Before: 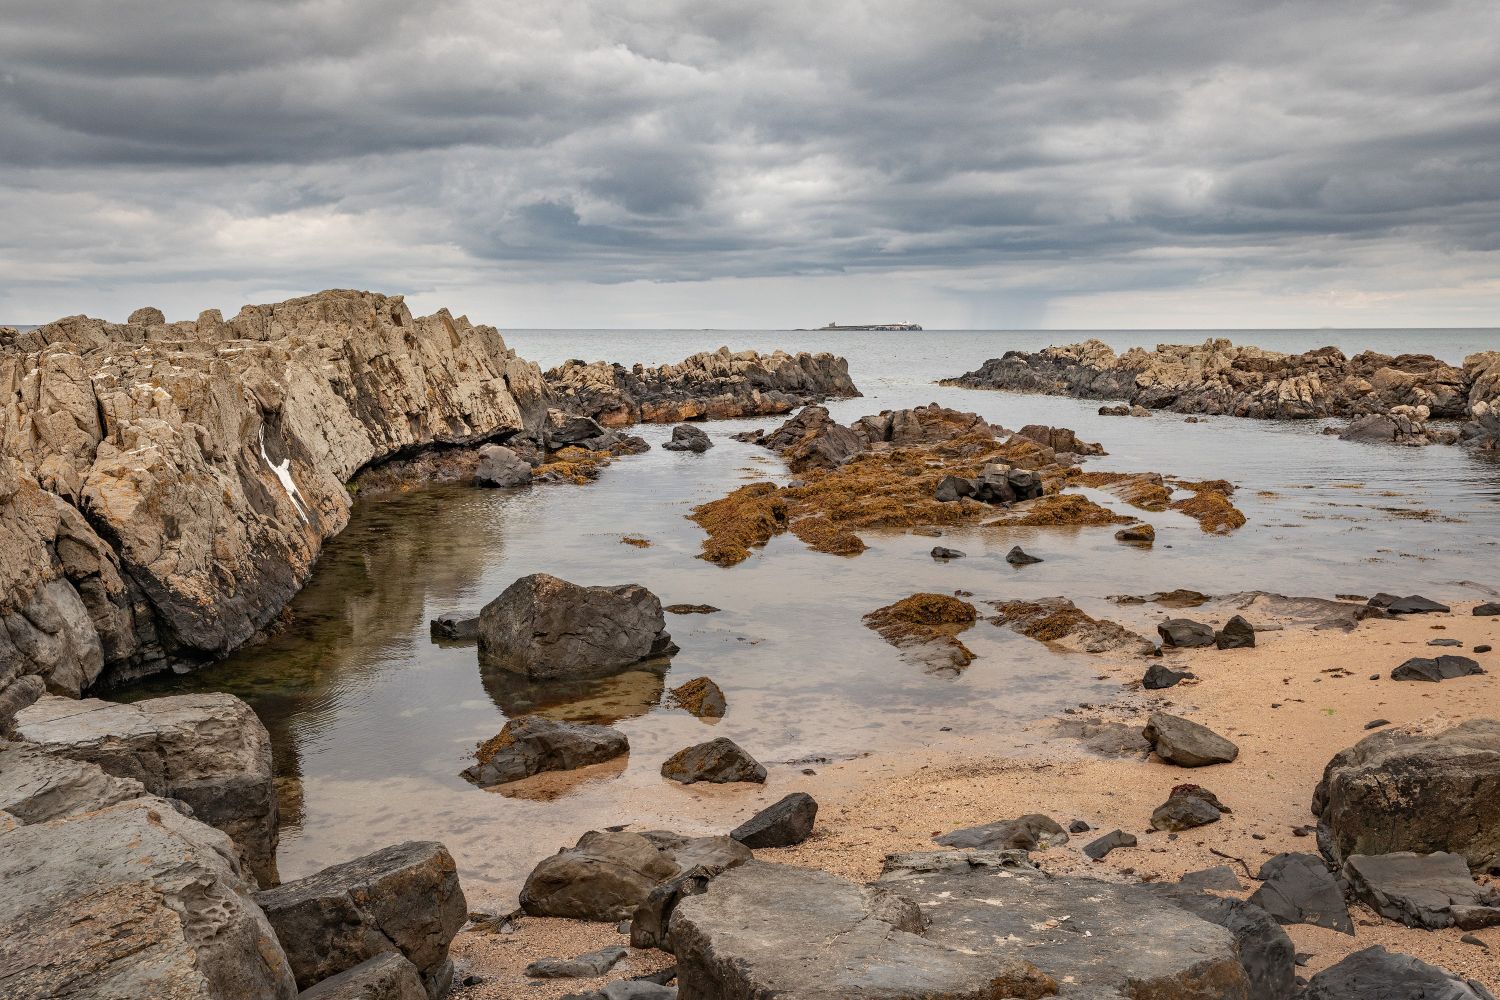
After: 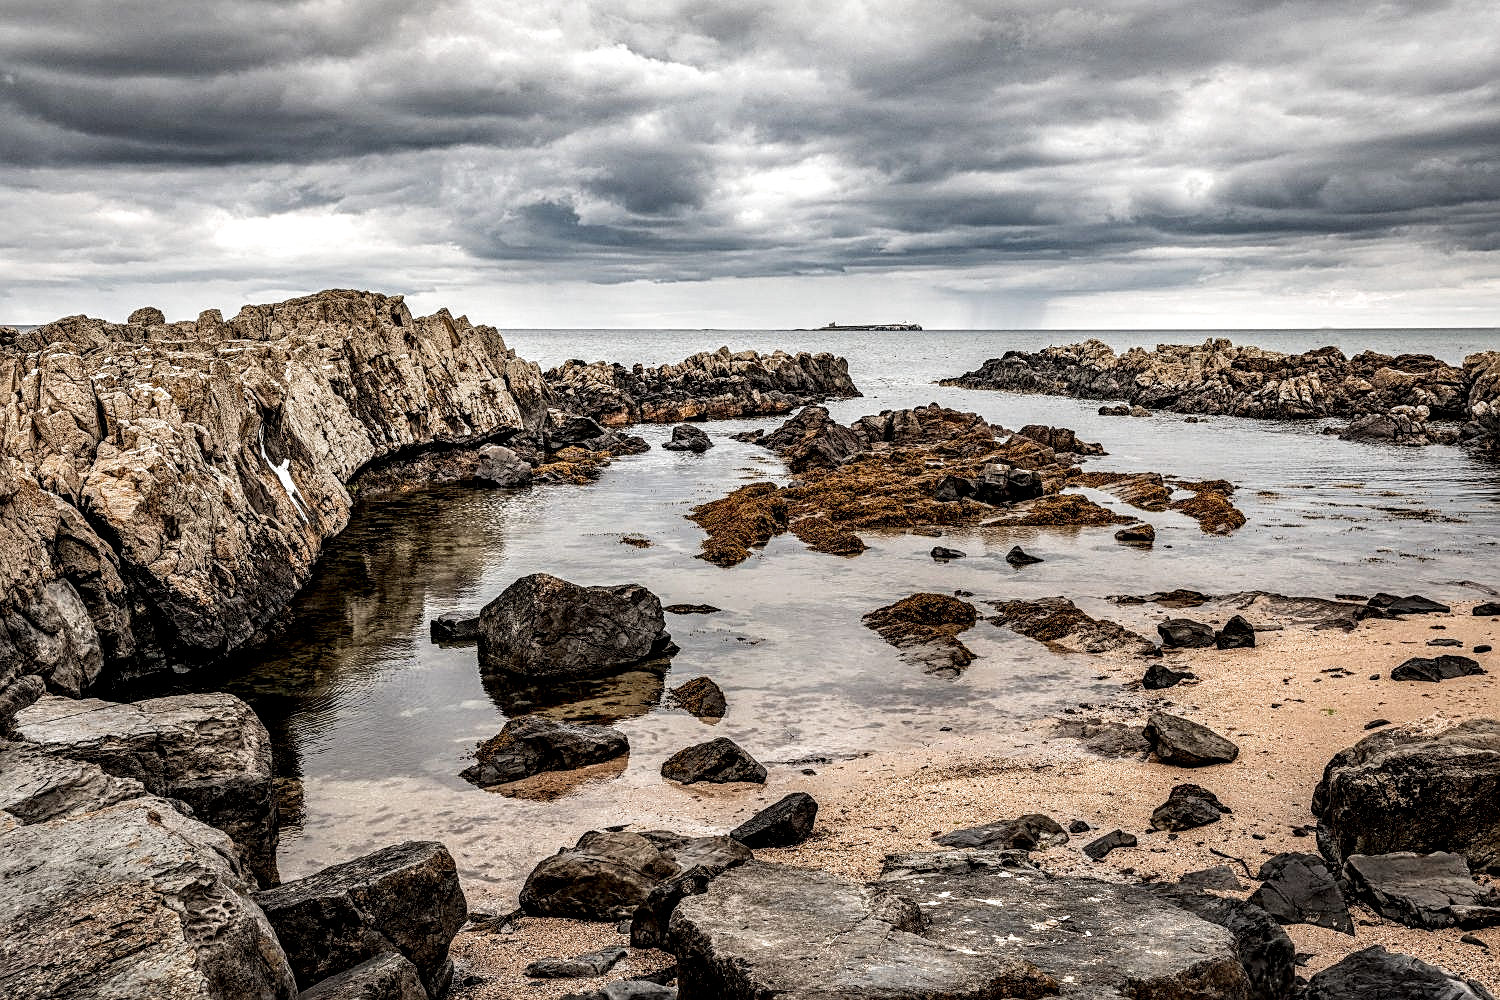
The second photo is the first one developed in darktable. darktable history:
sharpen: on, module defaults
local contrast: highlights 19%, detail 186%
filmic rgb: black relative exposure -8.2 EV, white relative exposure 2.2 EV, threshold 3 EV, hardness 7.11, latitude 75%, contrast 1.325, highlights saturation mix -2%, shadows ↔ highlights balance 30%, preserve chrominance RGB euclidean norm, color science v5 (2021), contrast in shadows safe, contrast in highlights safe, enable highlight reconstruction true
